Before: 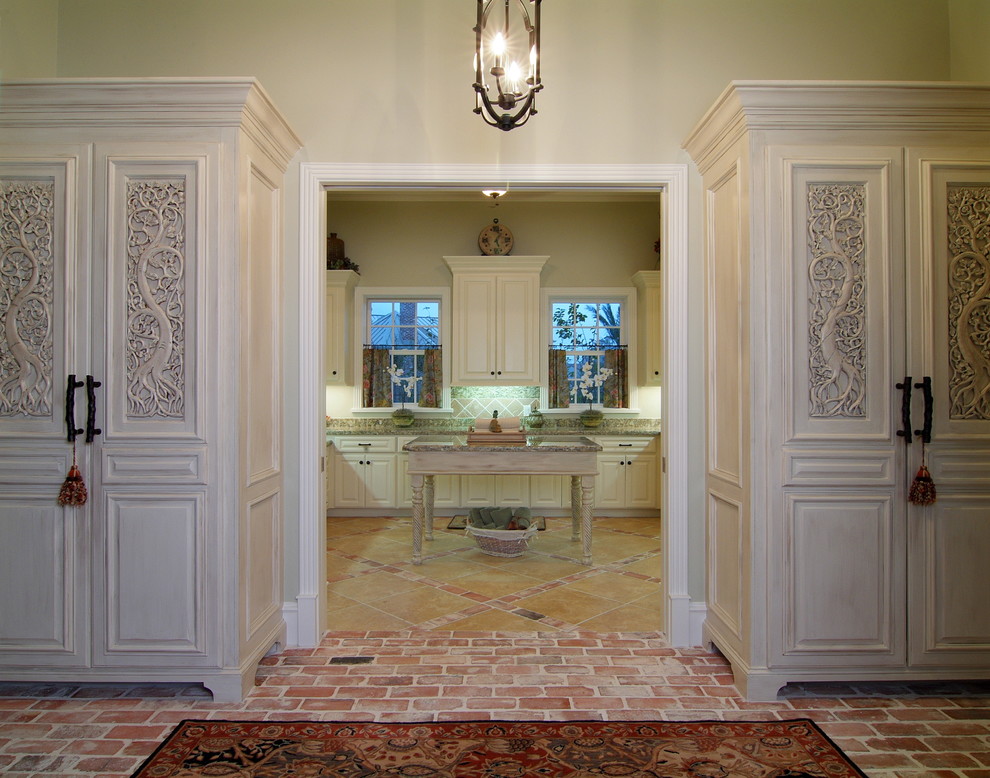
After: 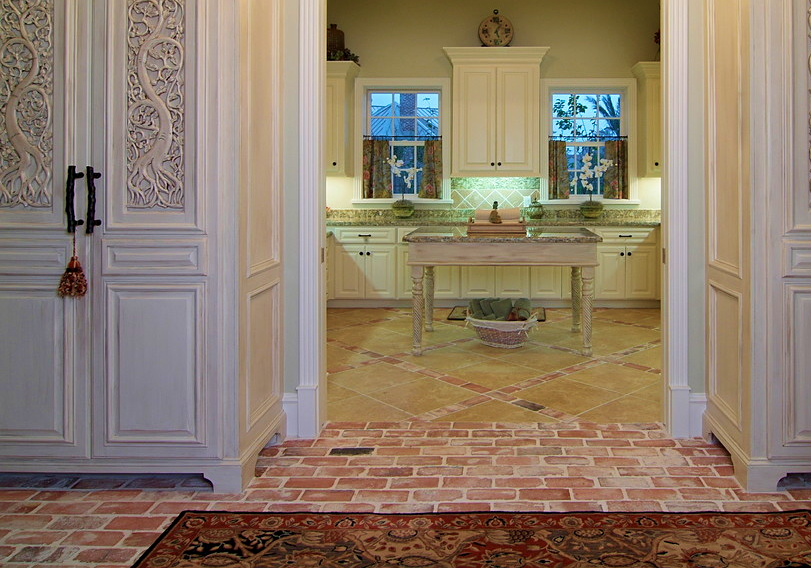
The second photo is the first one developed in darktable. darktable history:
sharpen: amount 0.209
crop: top 26.905%, right 18.059%
velvia: strength 44.51%
